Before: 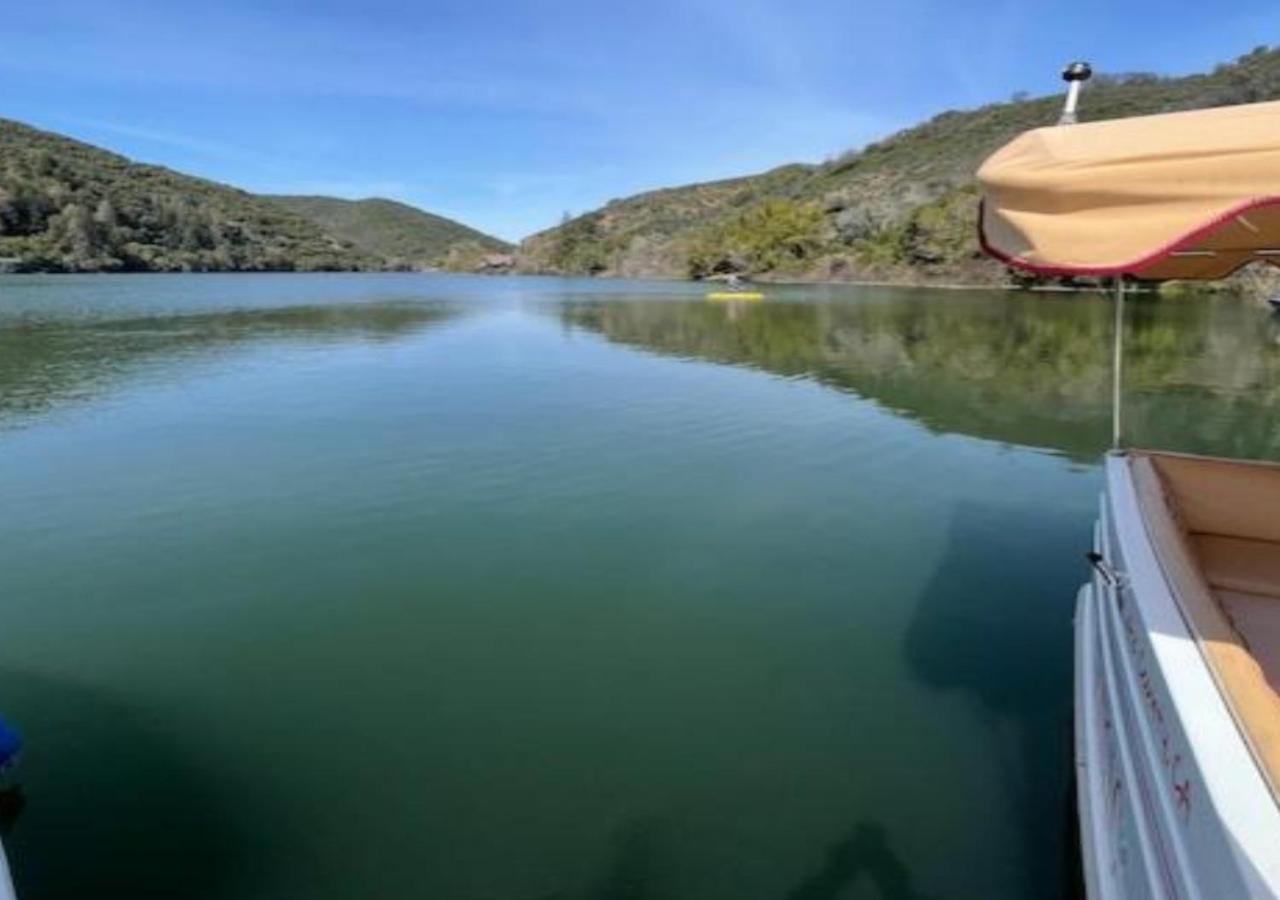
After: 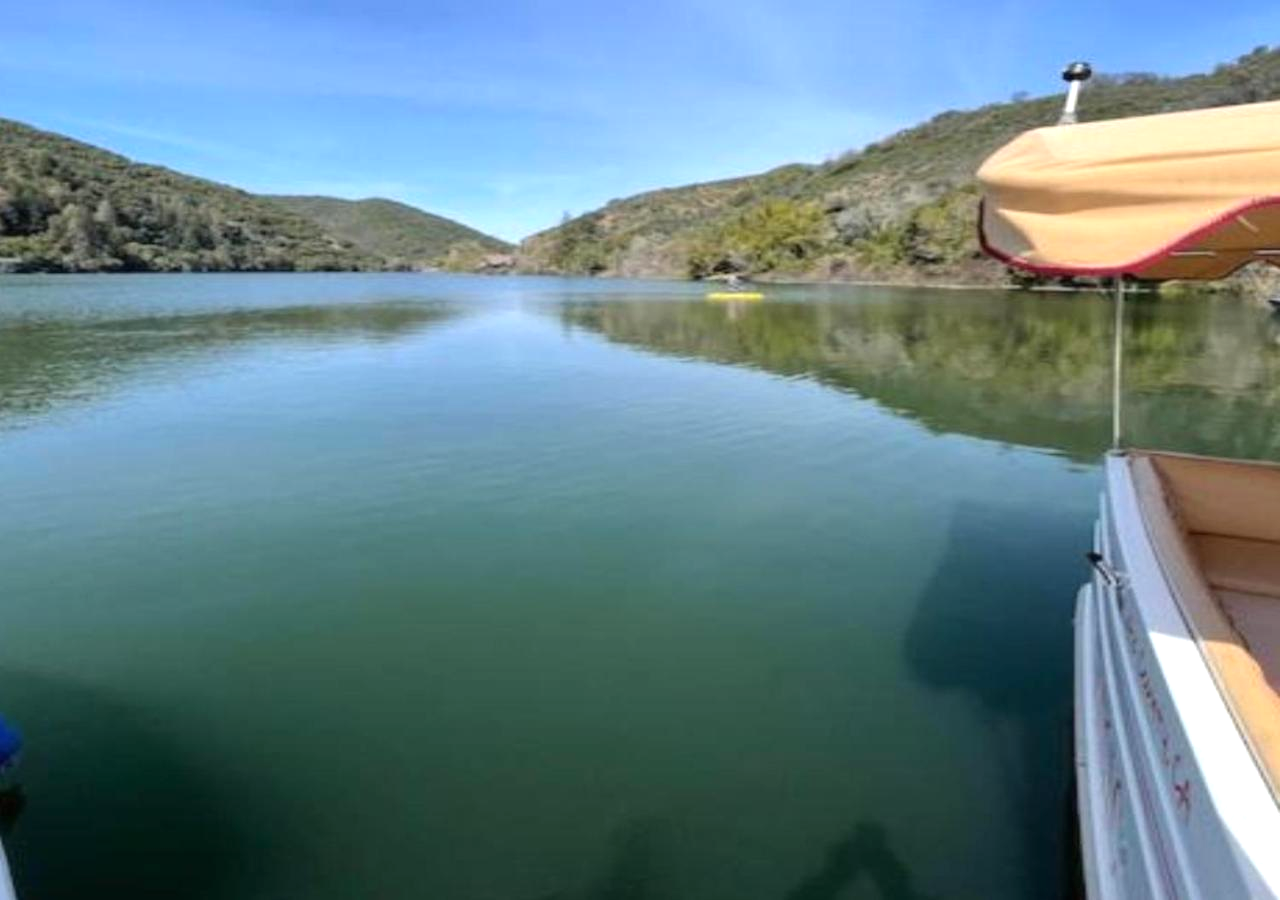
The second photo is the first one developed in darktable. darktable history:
exposure: black level correction 0, exposure 0.392 EV, compensate highlight preservation false
